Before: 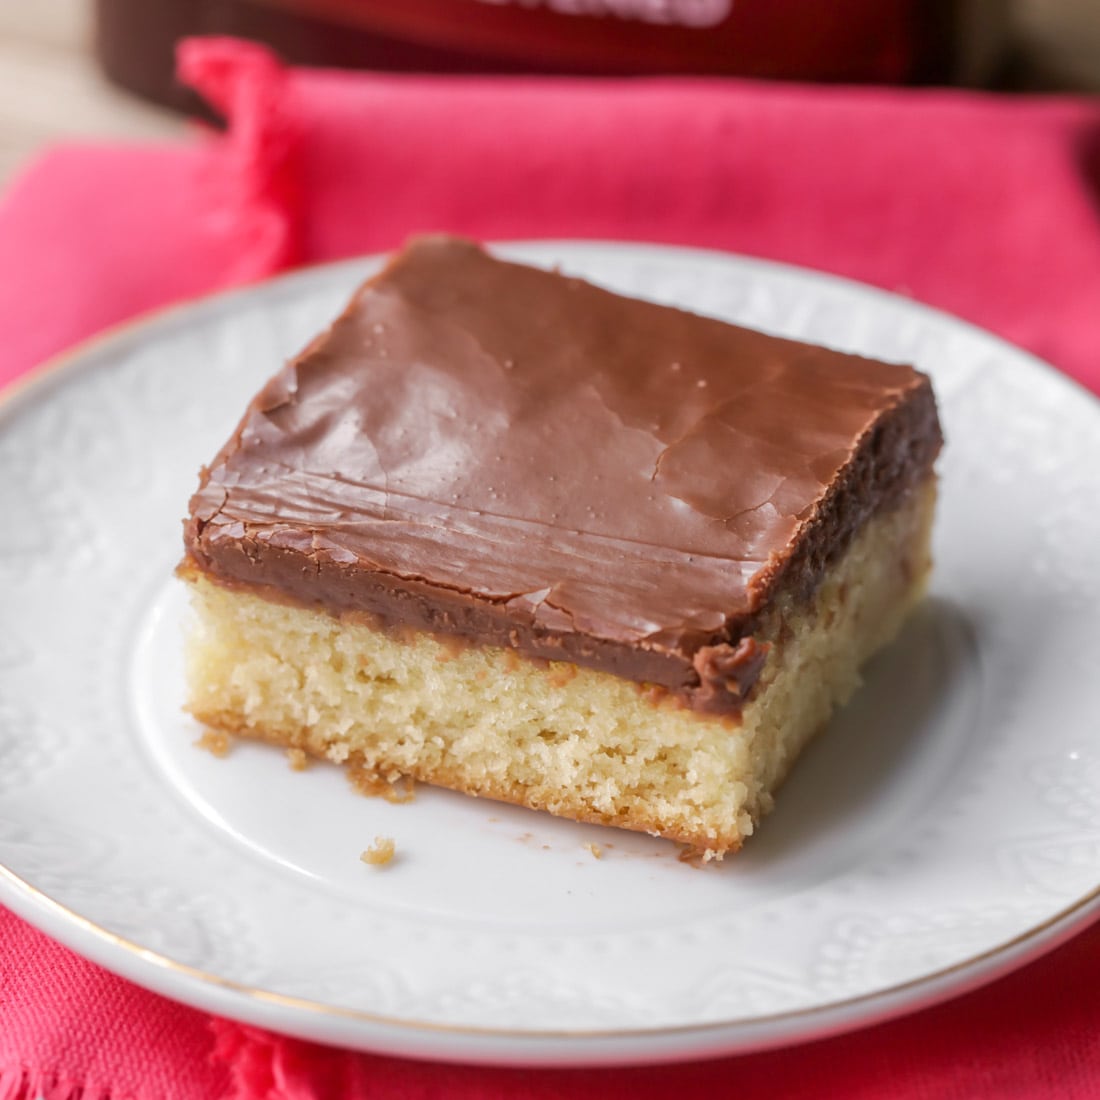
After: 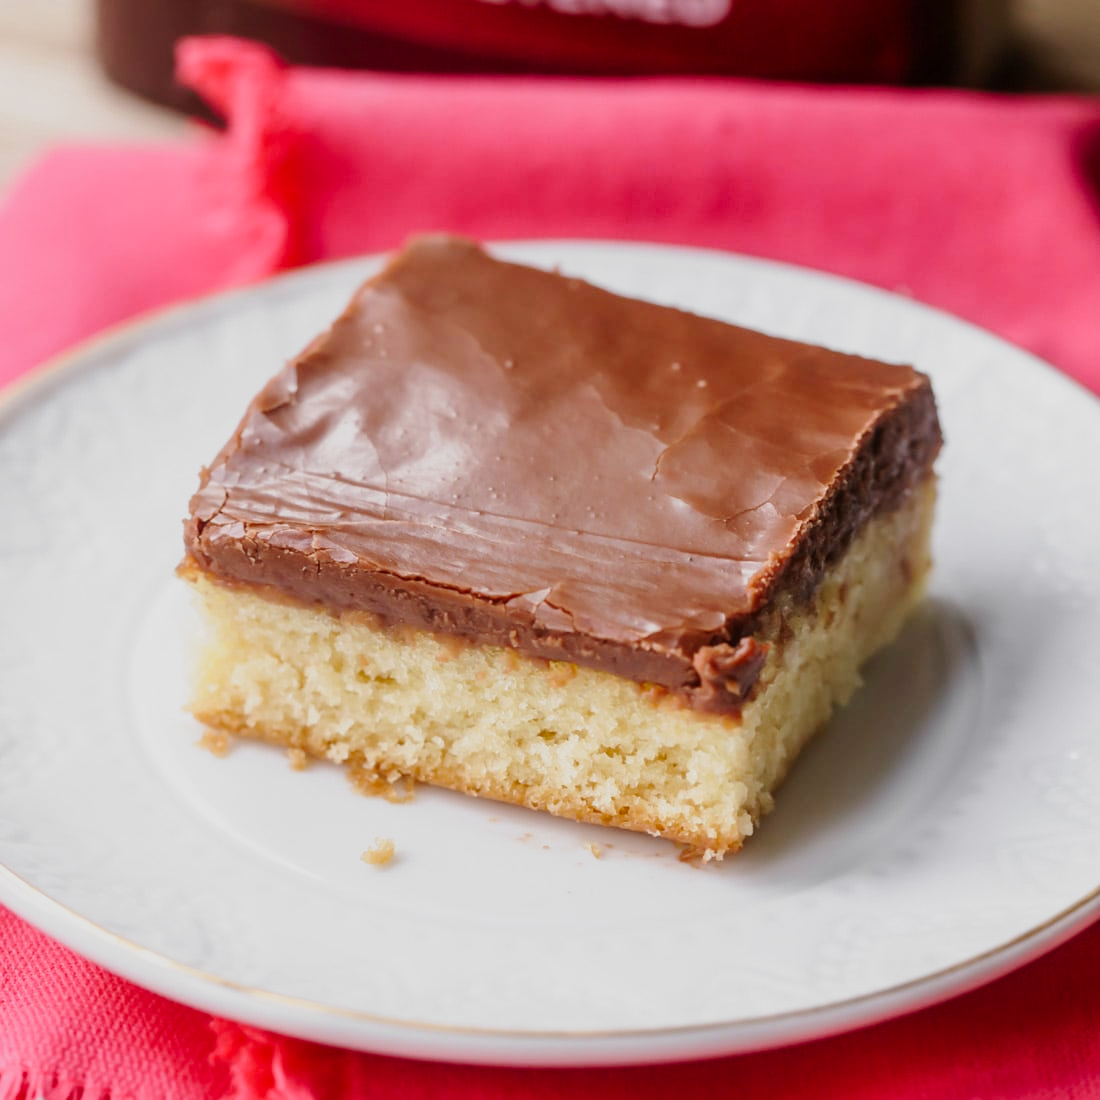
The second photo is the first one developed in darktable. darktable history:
tone curve: curves: ch0 [(0.003, 0.003) (0.104, 0.069) (0.236, 0.218) (0.401, 0.443) (0.495, 0.55) (0.625, 0.67) (0.819, 0.841) (0.96, 0.899)]; ch1 [(0, 0) (0.161, 0.092) (0.37, 0.302) (0.424, 0.402) (0.45, 0.466) (0.495, 0.506) (0.573, 0.571) (0.638, 0.641) (0.751, 0.741) (1, 1)]; ch2 [(0, 0) (0.352, 0.403) (0.466, 0.443) (0.524, 0.501) (0.56, 0.556) (1, 1)], preserve colors none
